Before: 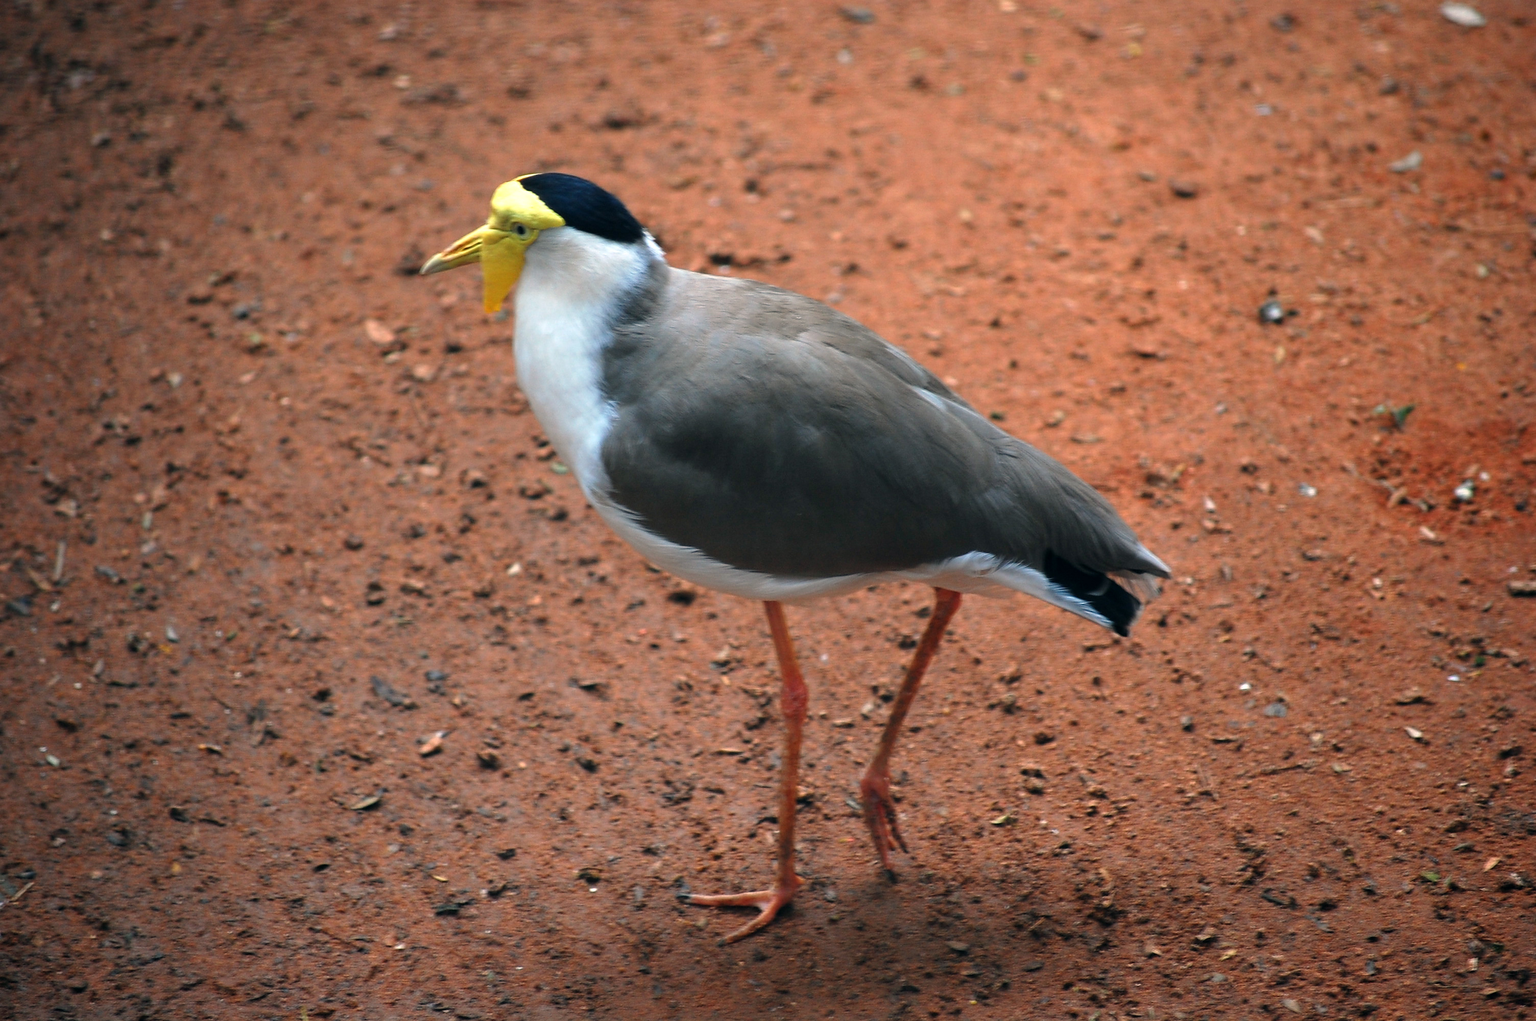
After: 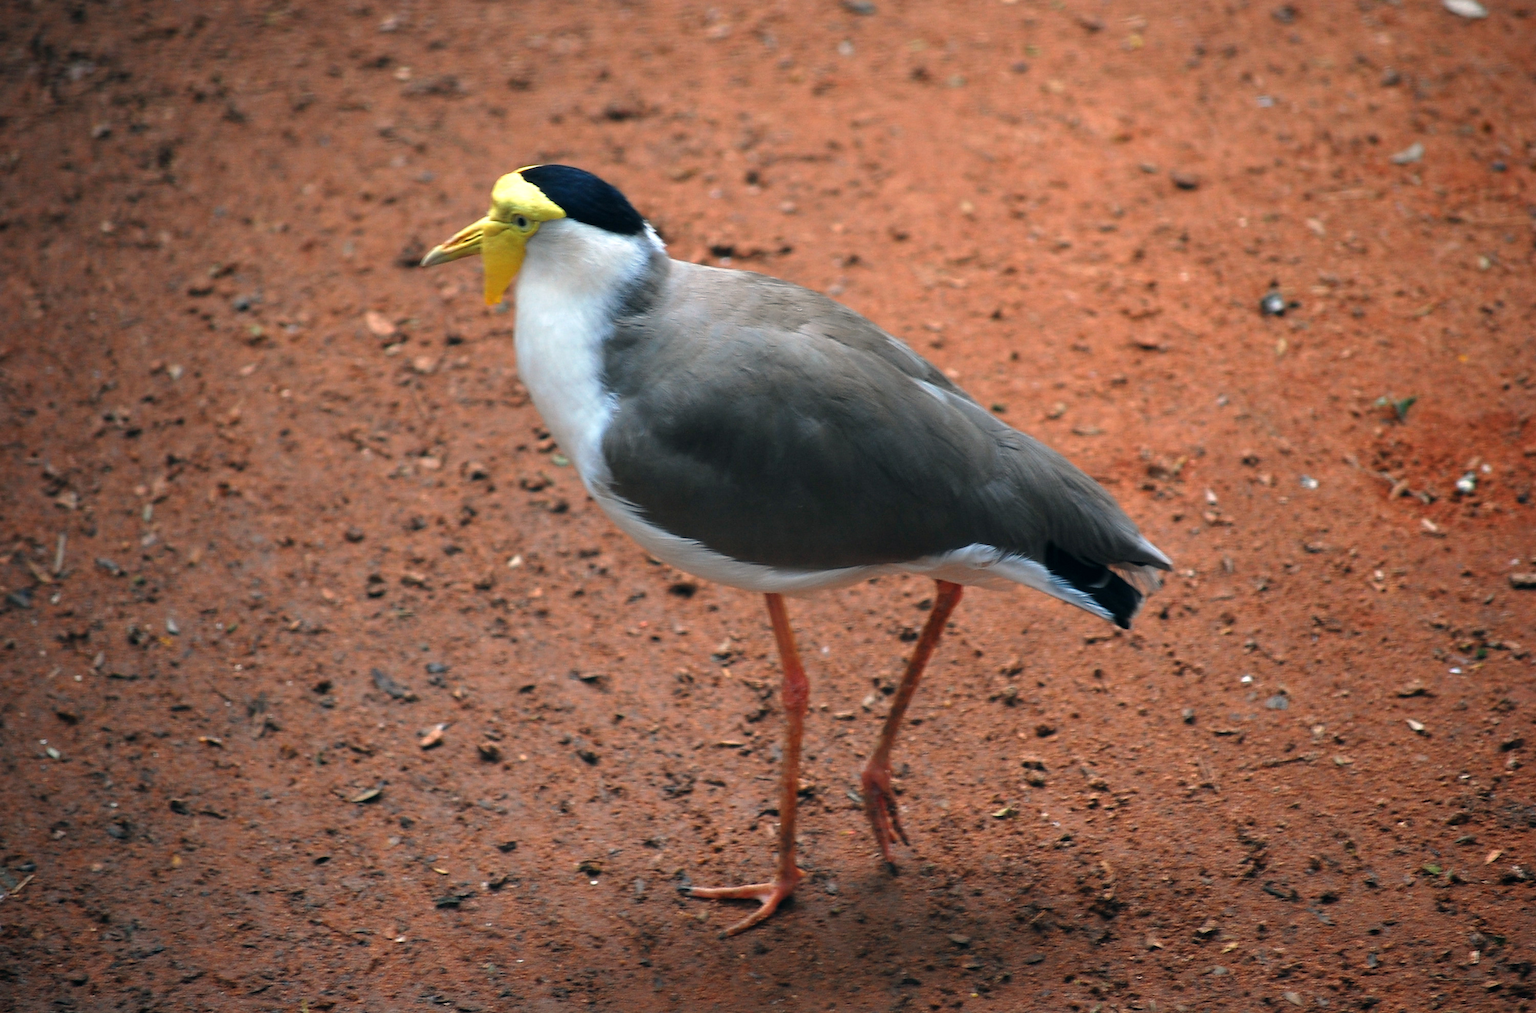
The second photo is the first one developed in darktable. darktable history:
crop: top 0.885%, right 0.071%
